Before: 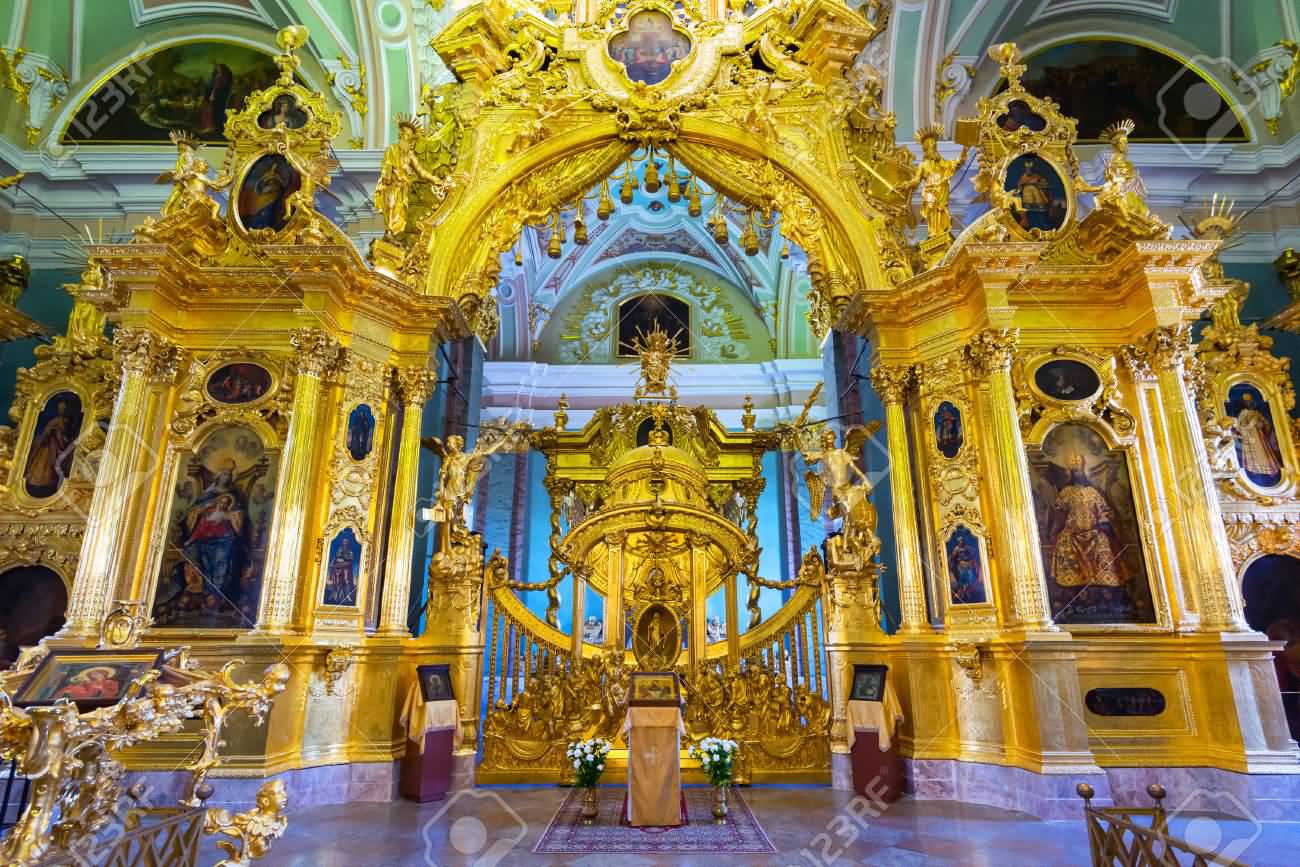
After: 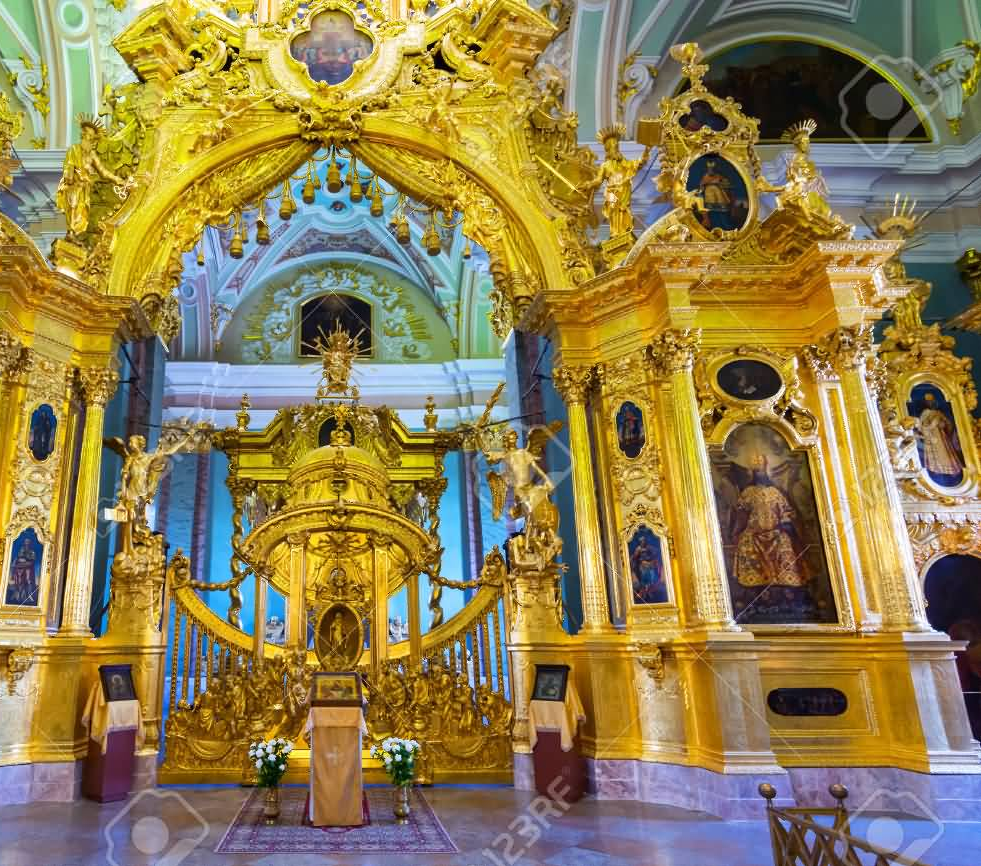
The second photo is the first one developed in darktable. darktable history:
crop and rotate: left 24.515%
